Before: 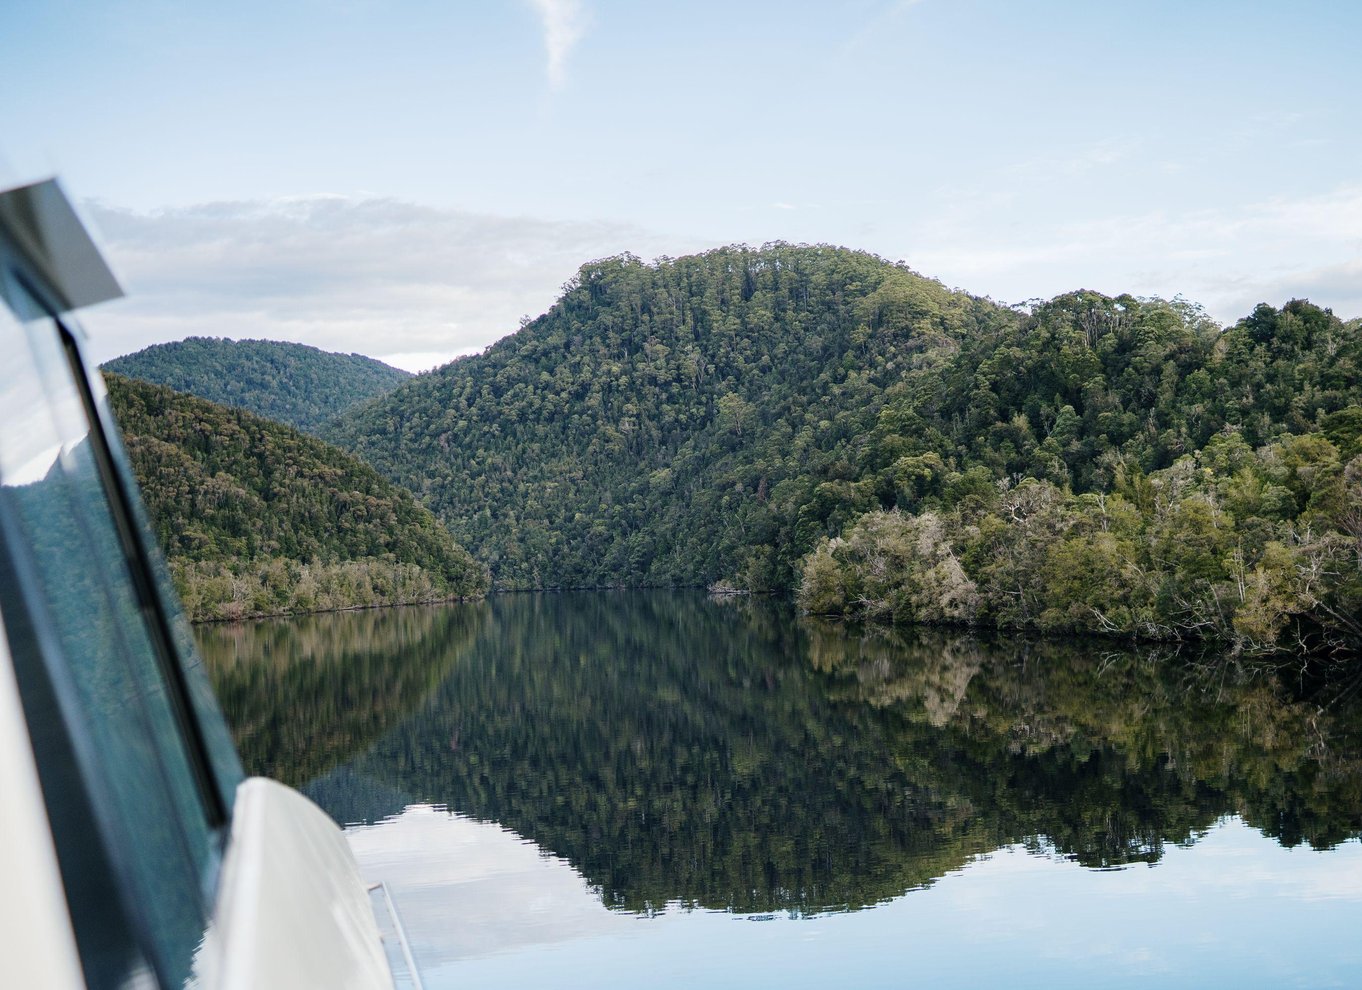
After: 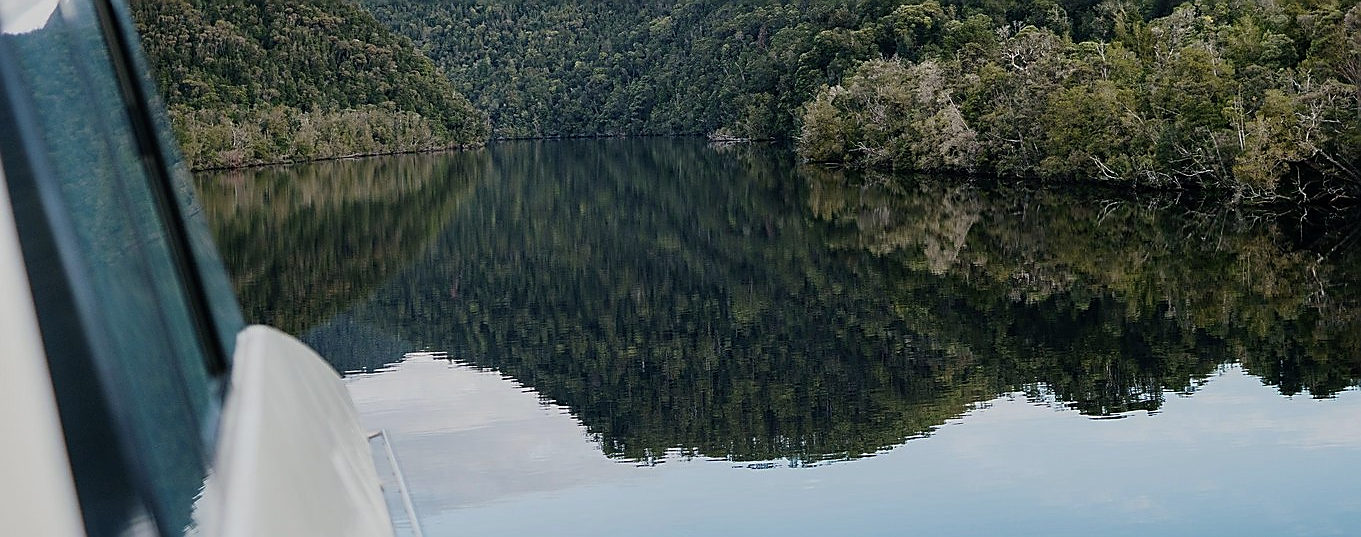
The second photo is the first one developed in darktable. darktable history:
crop and rotate: top 45.737%, right 0.021%
exposure: exposure -0.493 EV, compensate exposure bias true, compensate highlight preservation false
sharpen: radius 1.373, amount 1.255, threshold 0.784
